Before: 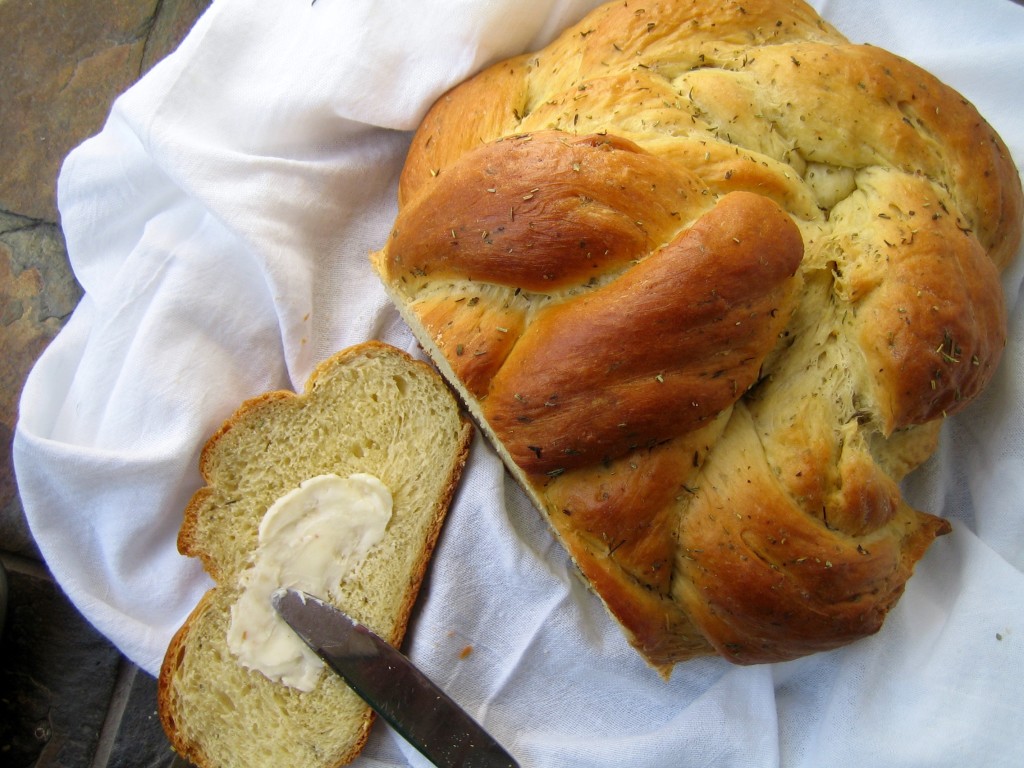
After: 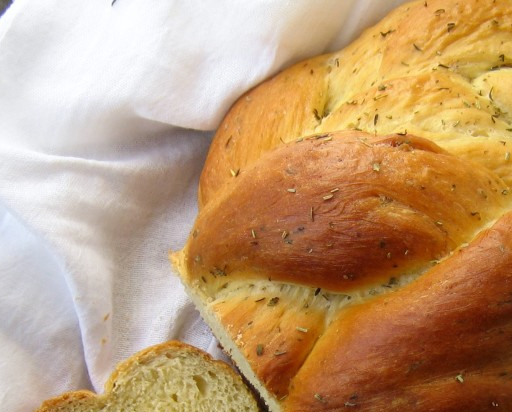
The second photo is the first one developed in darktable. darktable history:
crop: left 19.585%, right 30.397%, bottom 46.25%
